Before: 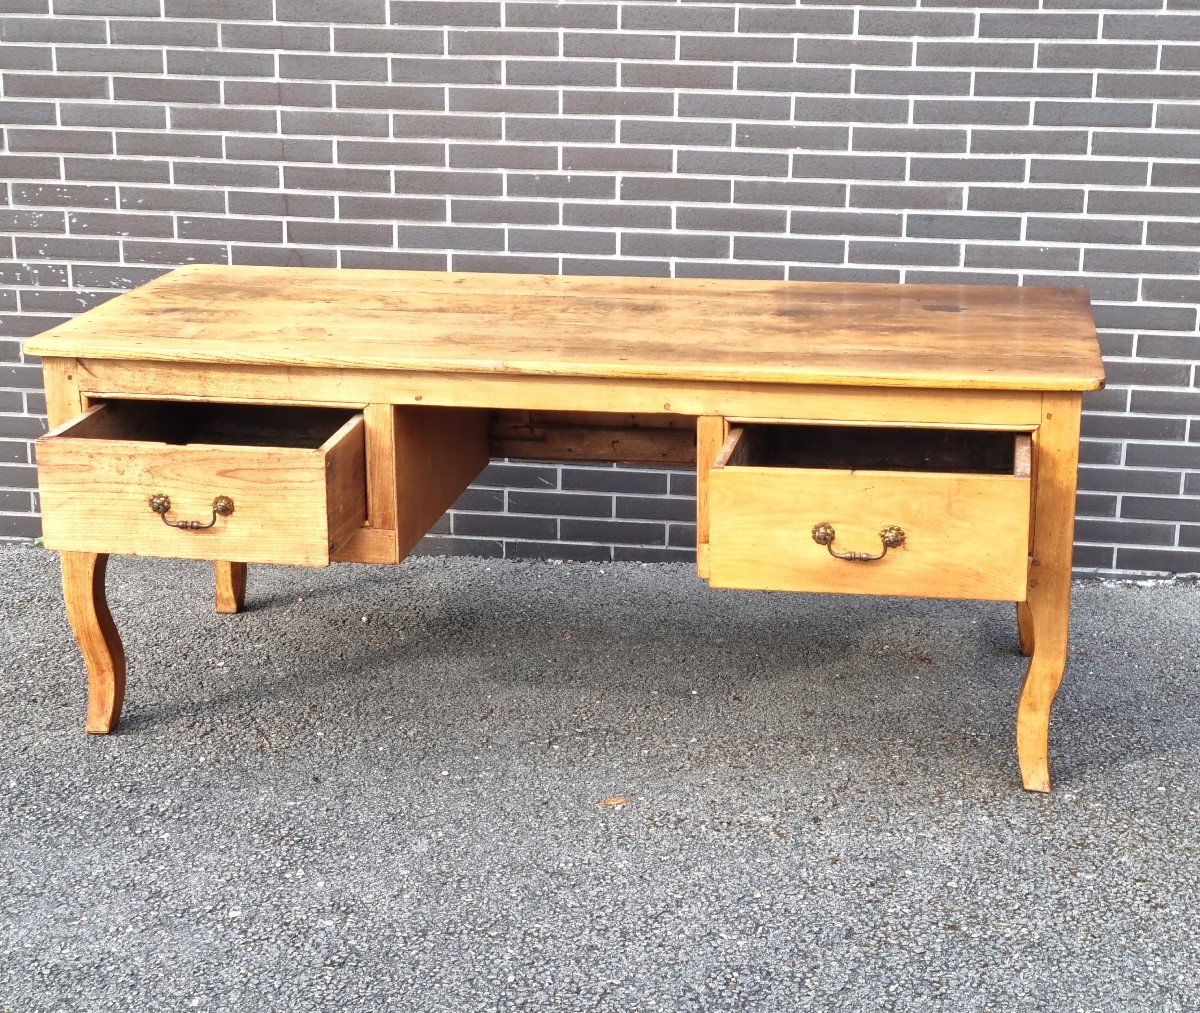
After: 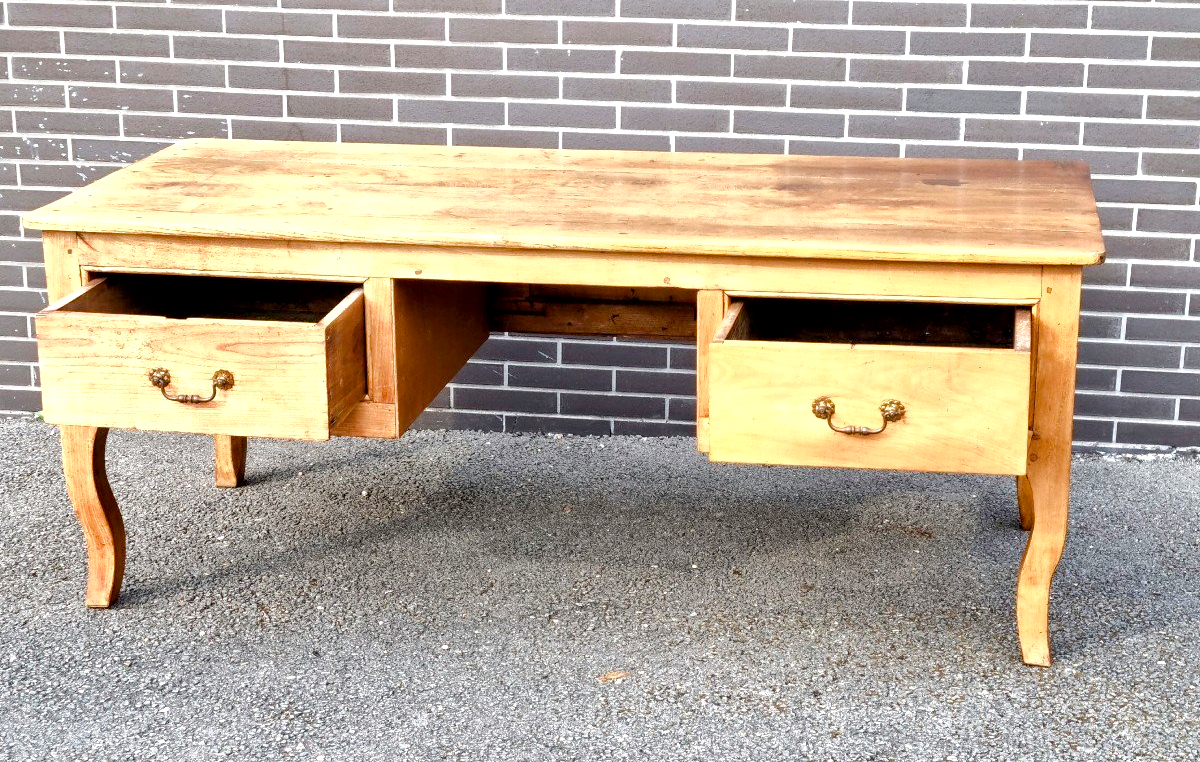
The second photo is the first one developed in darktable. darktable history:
crop and rotate: top 12.484%, bottom 12.209%
color balance rgb: perceptual saturation grading › global saturation 20%, perceptual saturation grading › highlights -50.465%, perceptual saturation grading › shadows 30.447%, perceptual brilliance grading › highlights 5.887%, perceptual brilliance grading › mid-tones 17.375%, perceptual brilliance grading › shadows -5.147%, global vibrance 20%
exposure: black level correction 0.01, exposure 0.11 EV, compensate highlight preservation false
